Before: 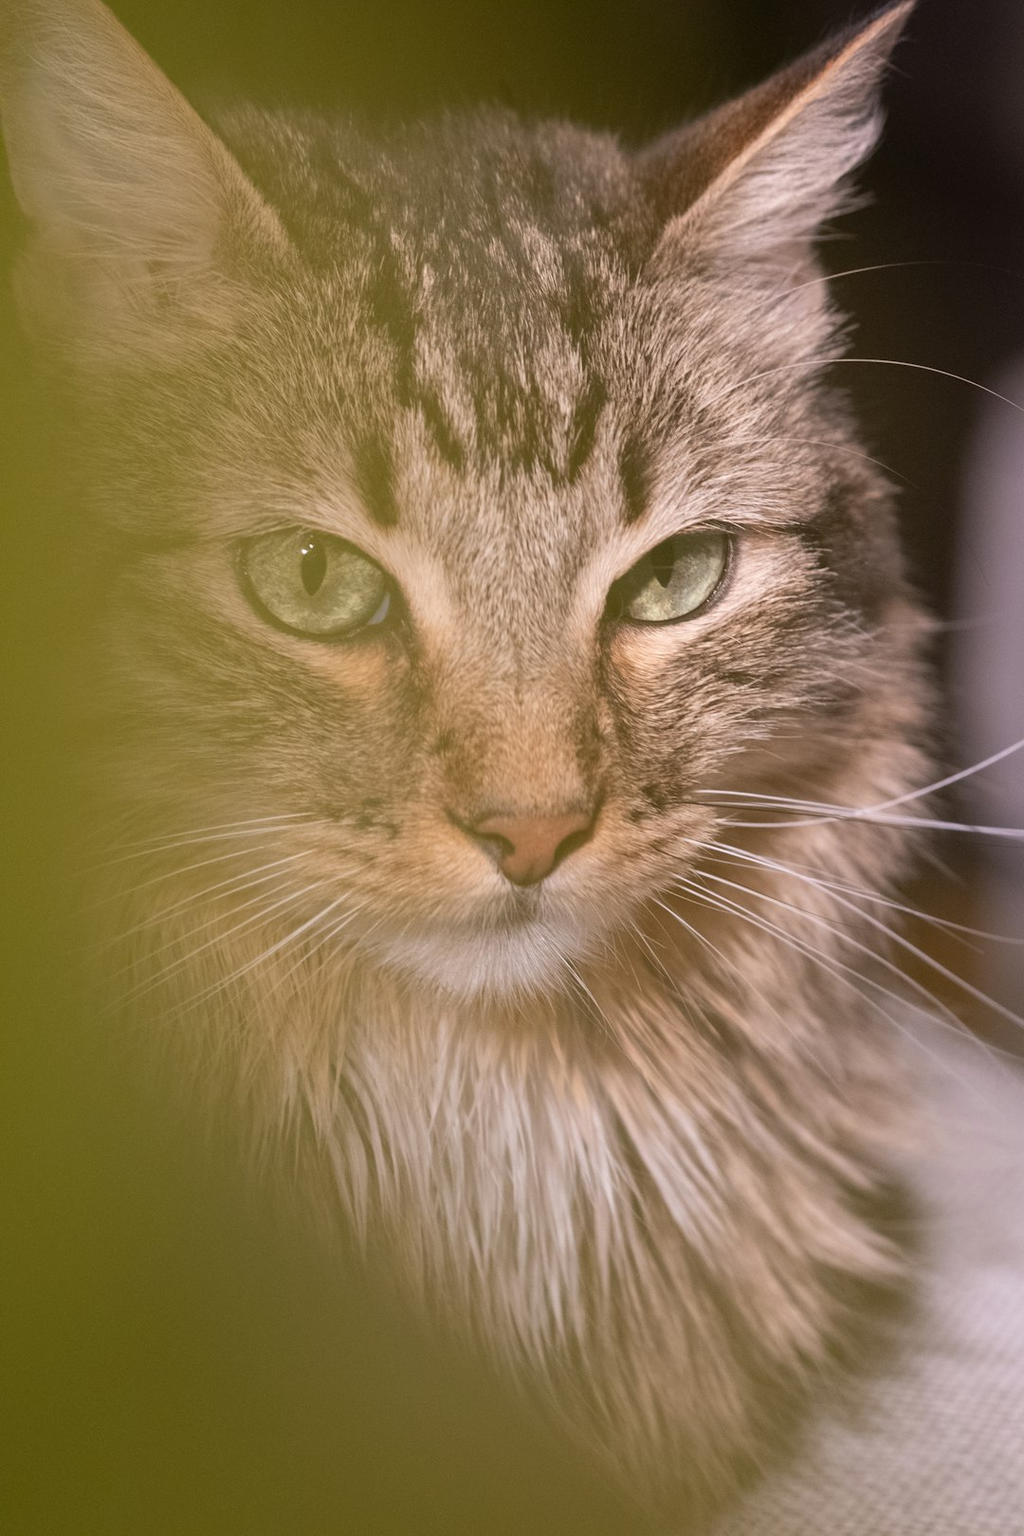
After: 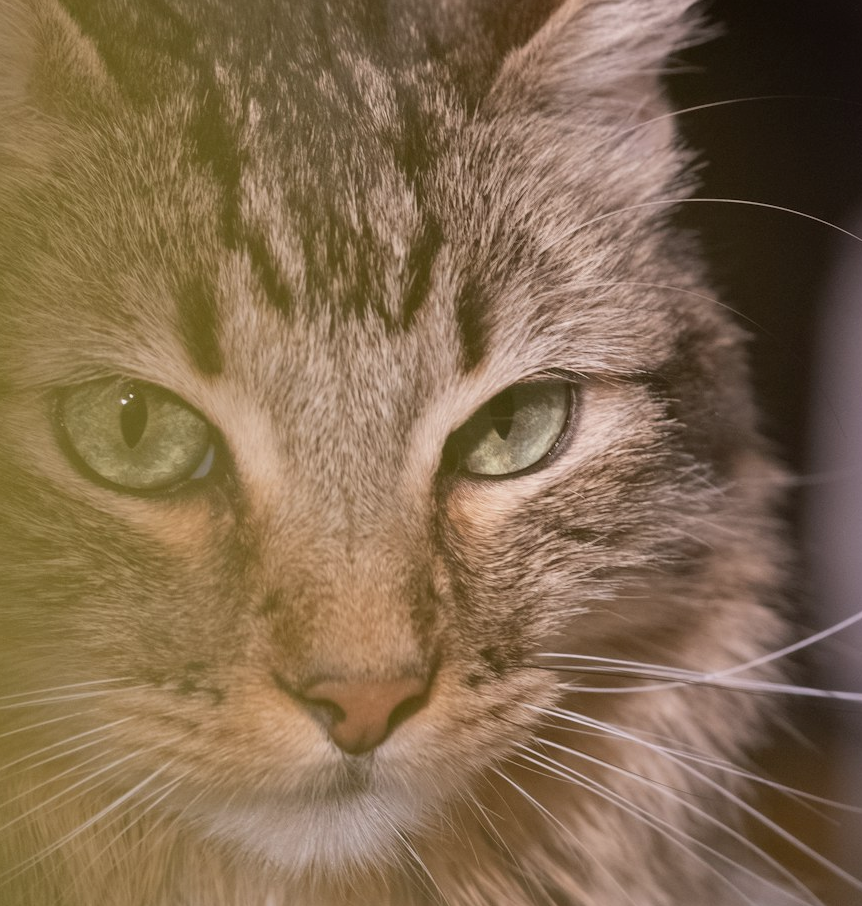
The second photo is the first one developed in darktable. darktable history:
exposure: exposure -0.305 EV, compensate exposure bias true, compensate highlight preservation false
crop: left 18.253%, top 11.125%, right 1.91%, bottom 32.915%
contrast equalizer: y [[0.5, 0.5, 0.468, 0.5, 0.5, 0.5], [0.5 ×6], [0.5 ×6], [0 ×6], [0 ×6]], mix -0.981
